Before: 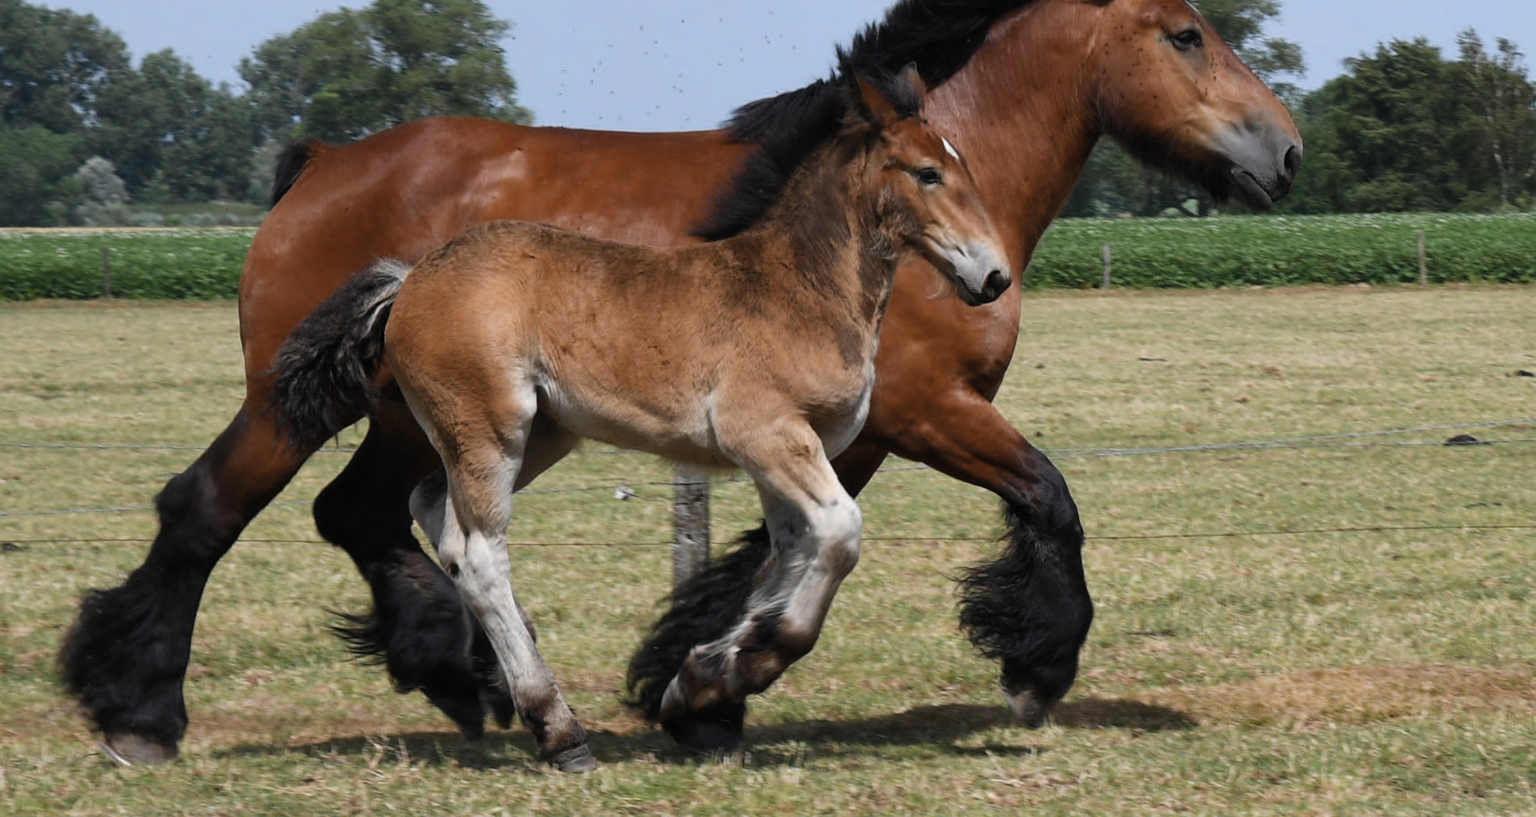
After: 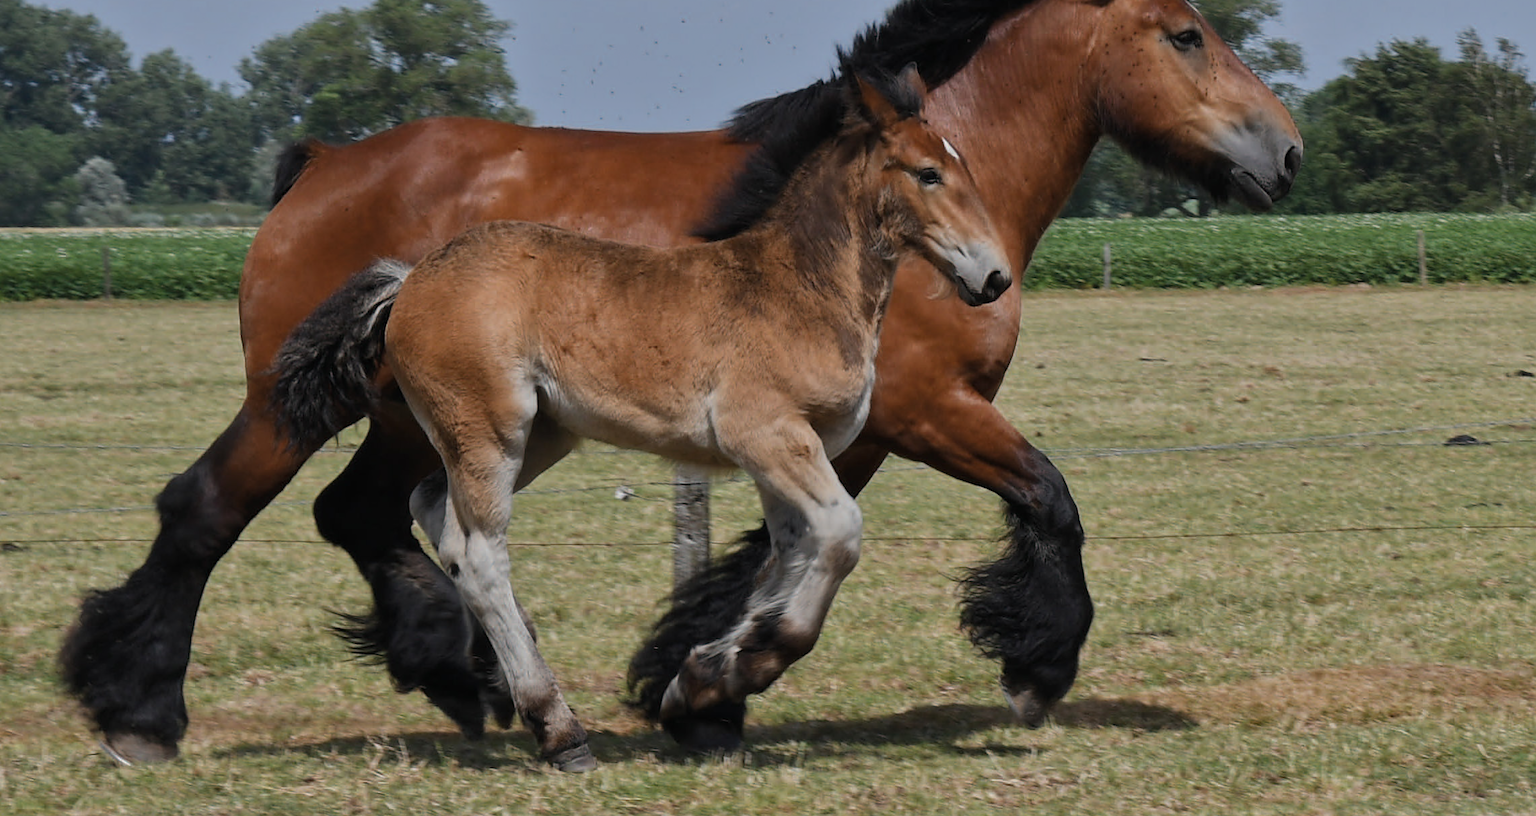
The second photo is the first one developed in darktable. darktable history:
tone equalizer: -8 EV -0.002 EV, -7 EV 0.005 EV, -6 EV -0.008 EV, -5 EV 0.007 EV, -4 EV -0.042 EV, -3 EV -0.233 EV, -2 EV -0.662 EV, -1 EV -0.983 EV, +0 EV -0.969 EV, smoothing diameter 2%, edges refinement/feathering 20, mask exposure compensation -1.57 EV, filter diffusion 5
sharpen: on, module defaults
